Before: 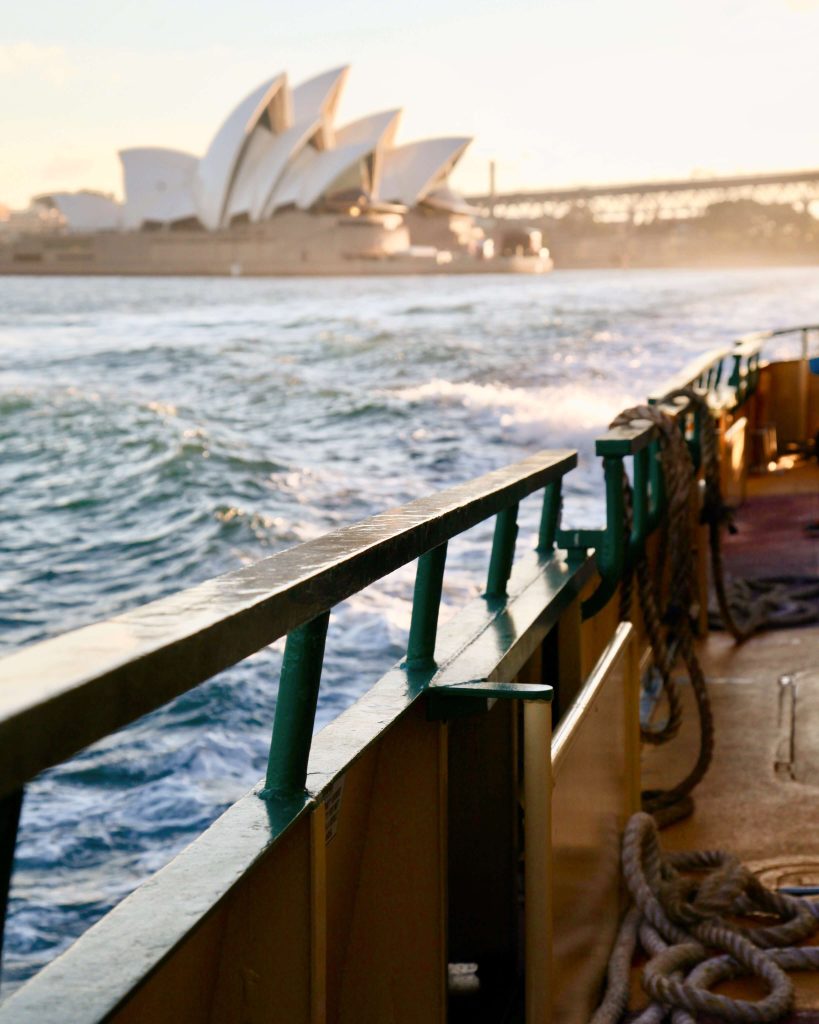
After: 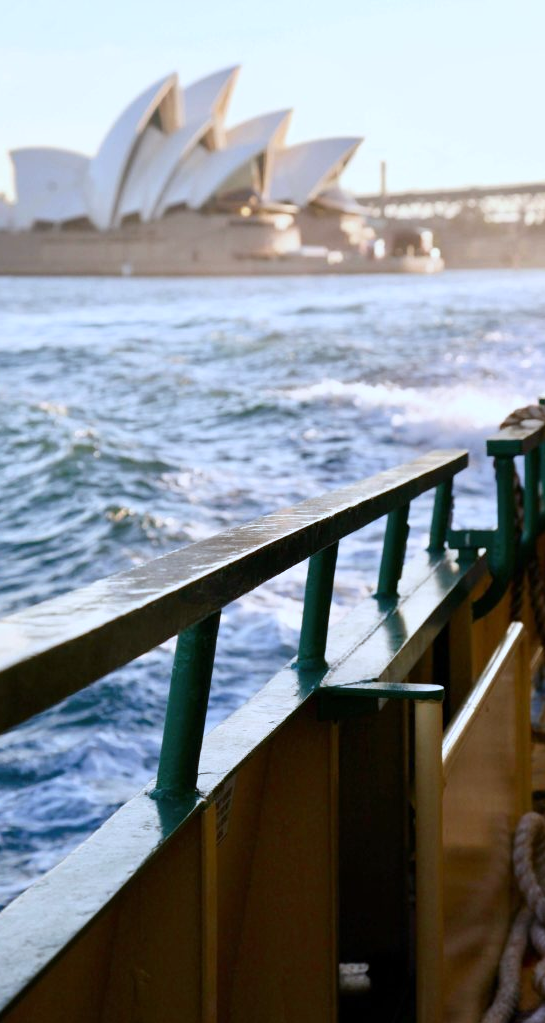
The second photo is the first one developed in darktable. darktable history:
white balance: red 0.926, green 1.003, blue 1.133
crop and rotate: left 13.409%, right 19.924%
